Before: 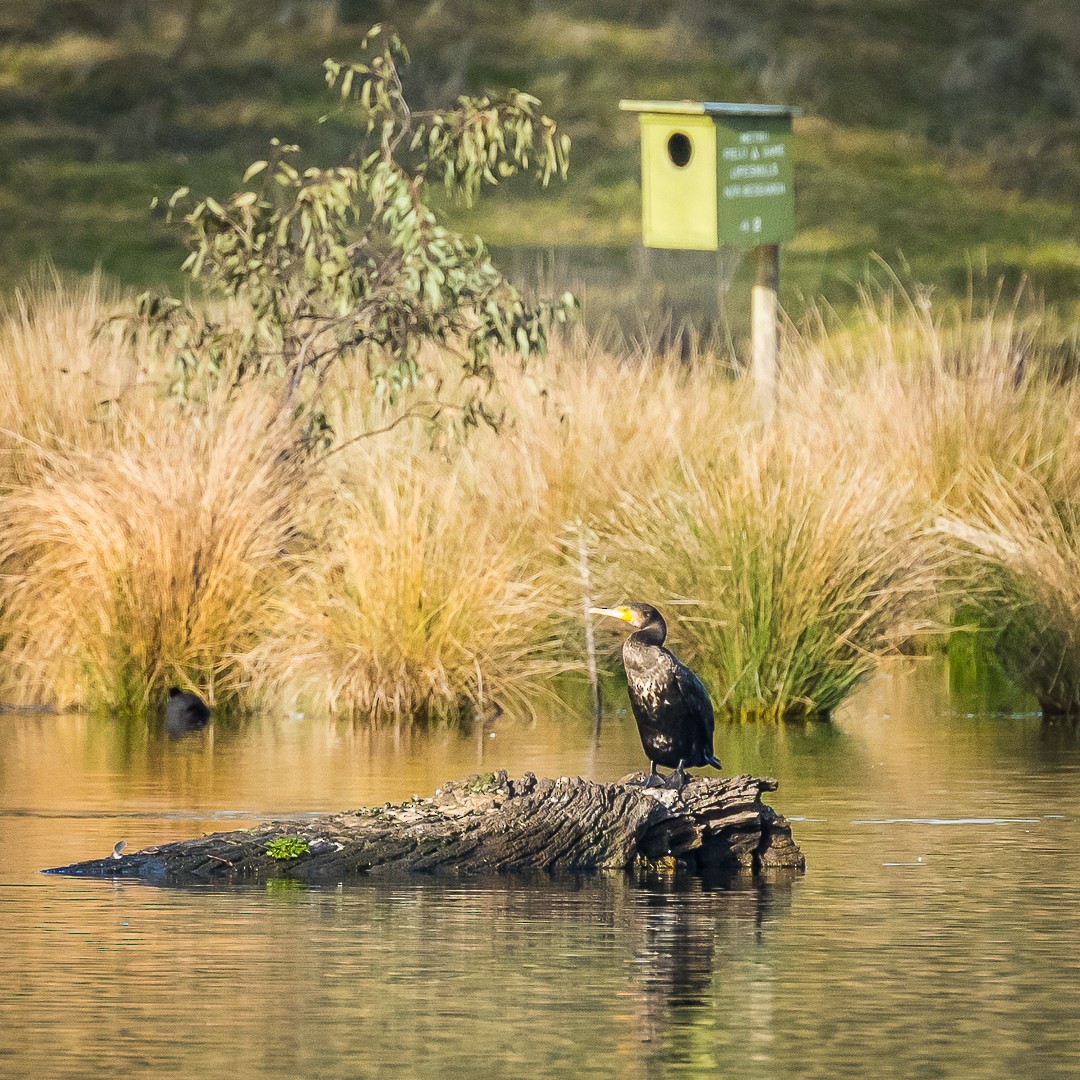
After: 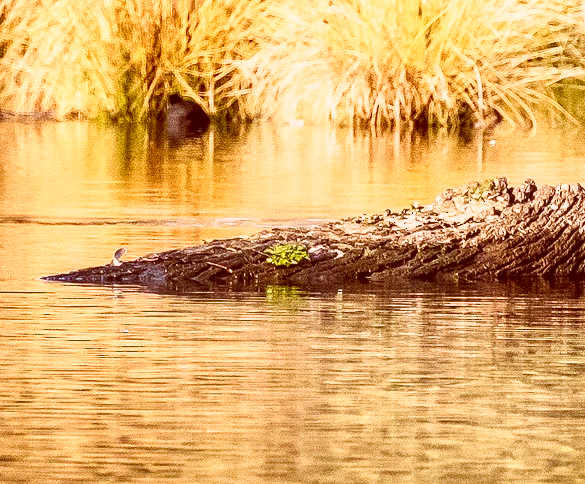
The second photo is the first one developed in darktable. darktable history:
exposure: exposure 0.299 EV, compensate highlight preservation false
color correction: highlights a* 9.09, highlights b* 8.54, shadows a* 39.65, shadows b* 39.45, saturation 0.815
shadows and highlights: shadows 0.448, highlights 41.55
crop and rotate: top 54.942%, right 45.785%, bottom 0.177%
local contrast: on, module defaults
tone curve: curves: ch0 [(0, 0.031) (0.139, 0.084) (0.311, 0.278) (0.495, 0.544) (0.718, 0.816) (0.841, 0.909) (1, 0.967)]; ch1 [(0, 0) (0.272, 0.249) (0.388, 0.385) (0.469, 0.456) (0.495, 0.497) (0.538, 0.545) (0.578, 0.595) (0.707, 0.778) (1, 1)]; ch2 [(0, 0) (0.125, 0.089) (0.353, 0.329) (0.443, 0.408) (0.502, 0.499) (0.557, 0.531) (0.608, 0.631) (1, 1)], preserve colors none
